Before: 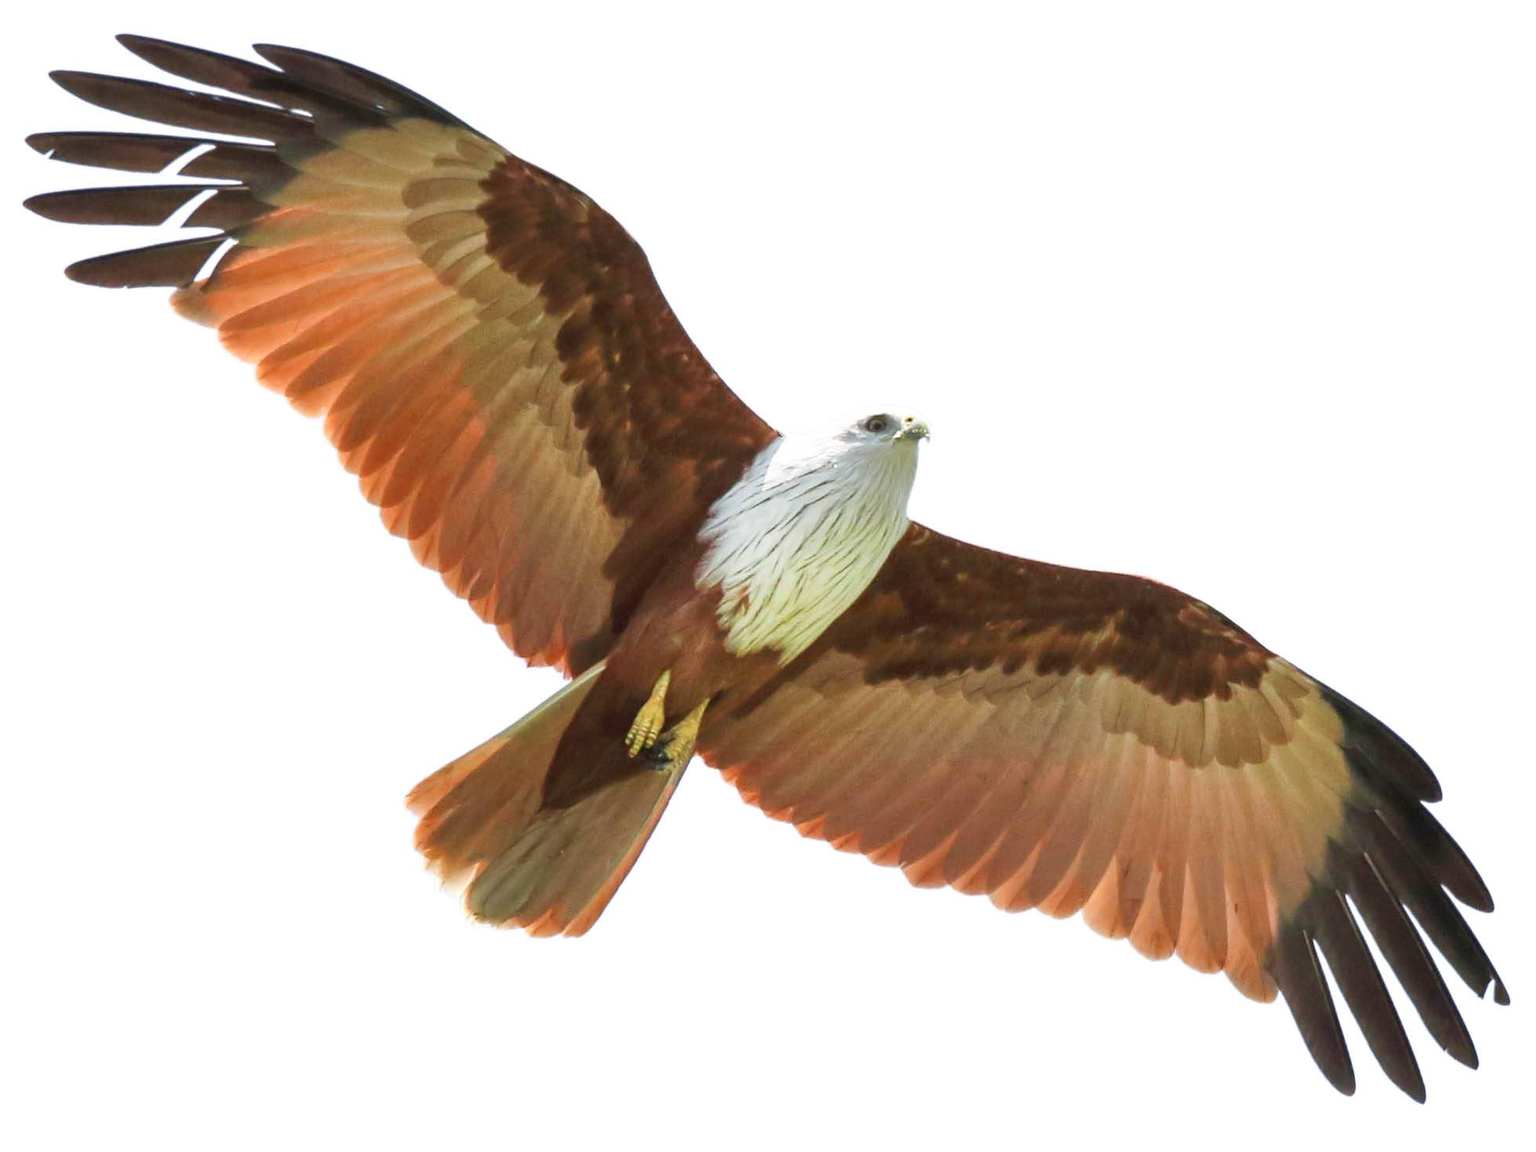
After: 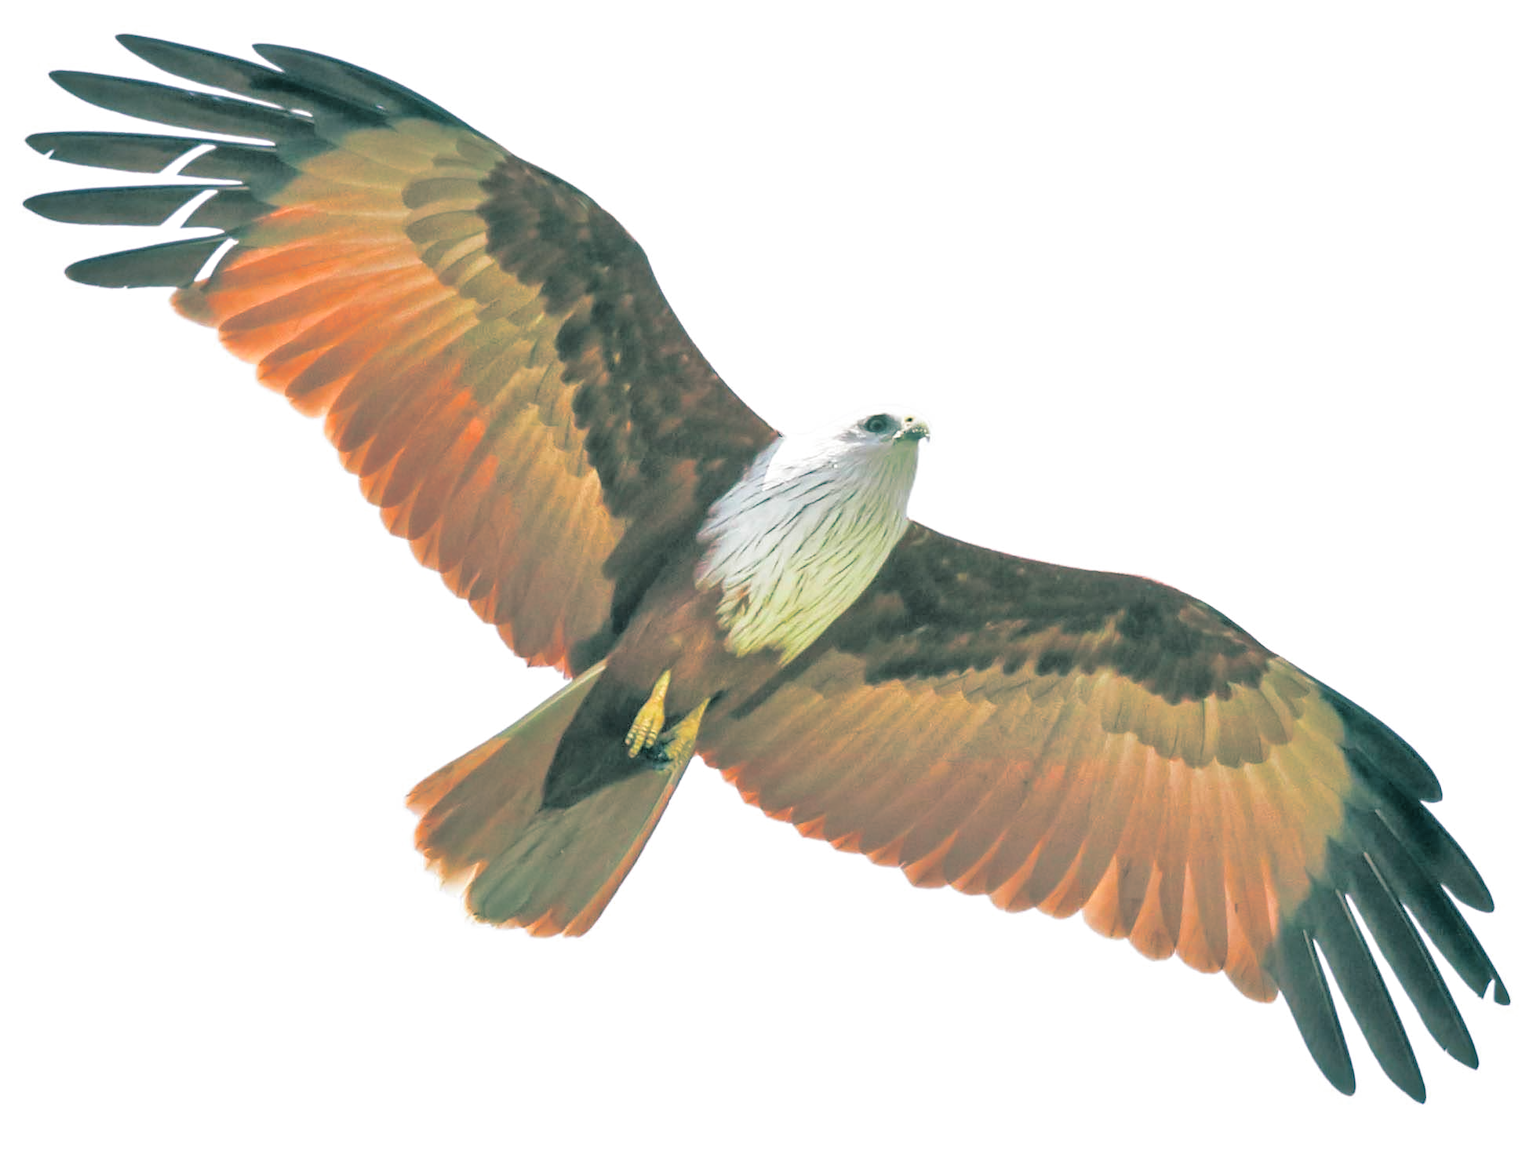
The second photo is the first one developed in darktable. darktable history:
split-toning: shadows › hue 183.6°, shadows › saturation 0.52, highlights › hue 0°, highlights › saturation 0
tone equalizer: -7 EV 0.15 EV, -6 EV 0.6 EV, -5 EV 1.15 EV, -4 EV 1.33 EV, -3 EV 1.15 EV, -2 EV 0.6 EV, -1 EV 0.15 EV, mask exposure compensation -0.5 EV
